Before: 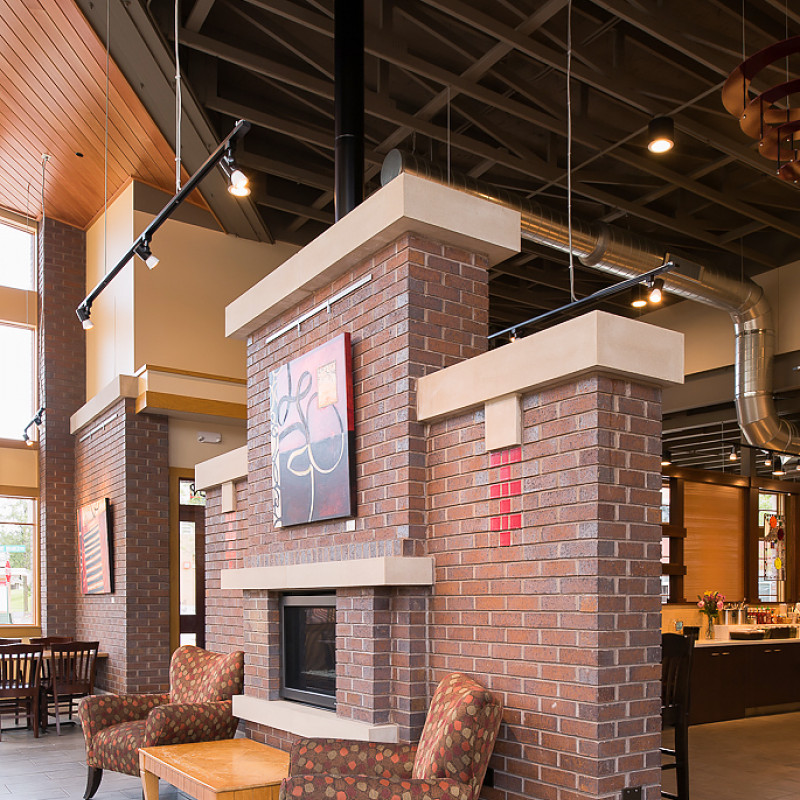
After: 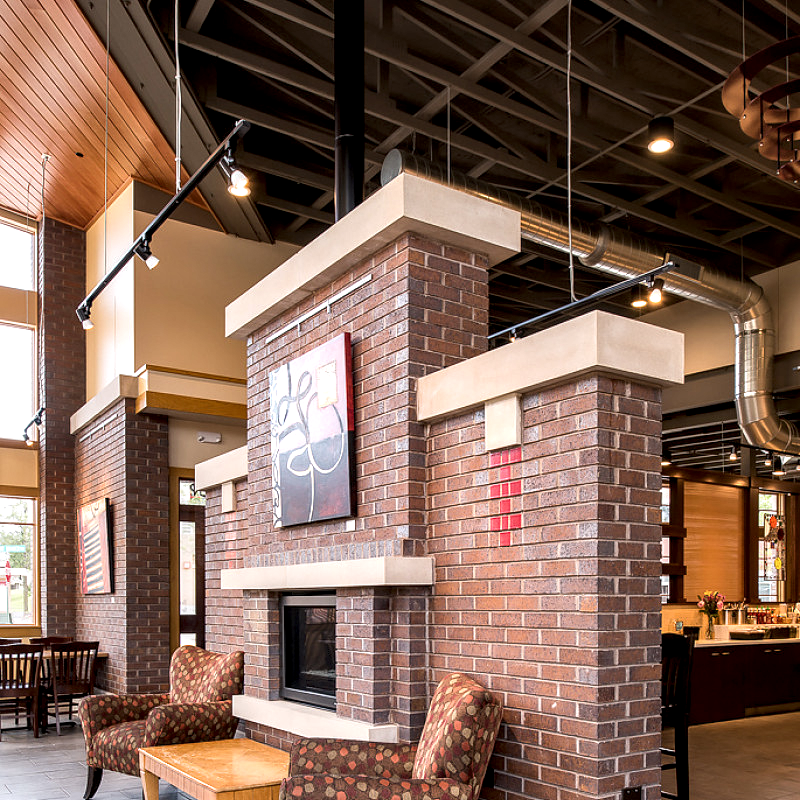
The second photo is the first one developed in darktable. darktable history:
local contrast: highlights 64%, shadows 54%, detail 168%, midtone range 0.514
